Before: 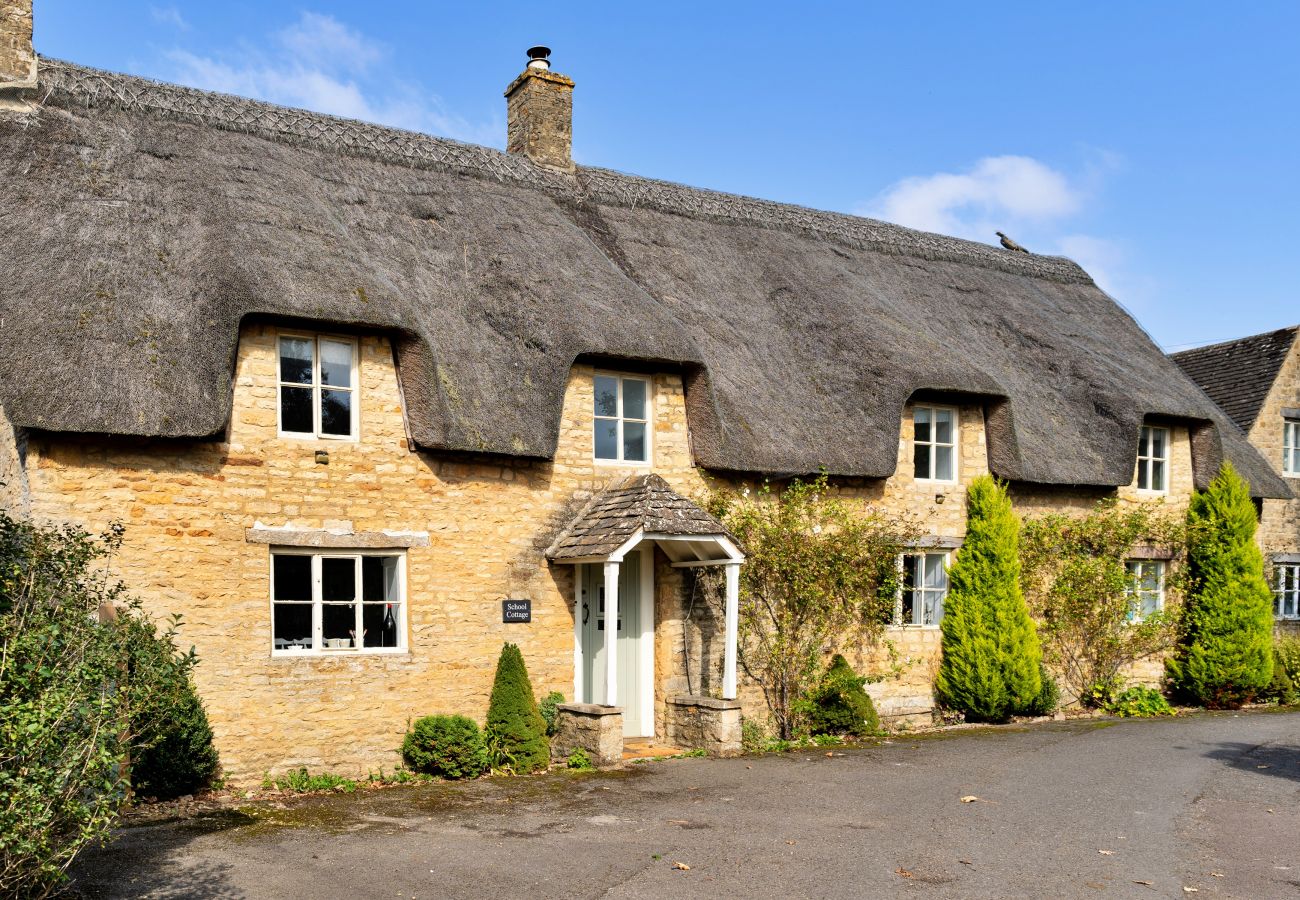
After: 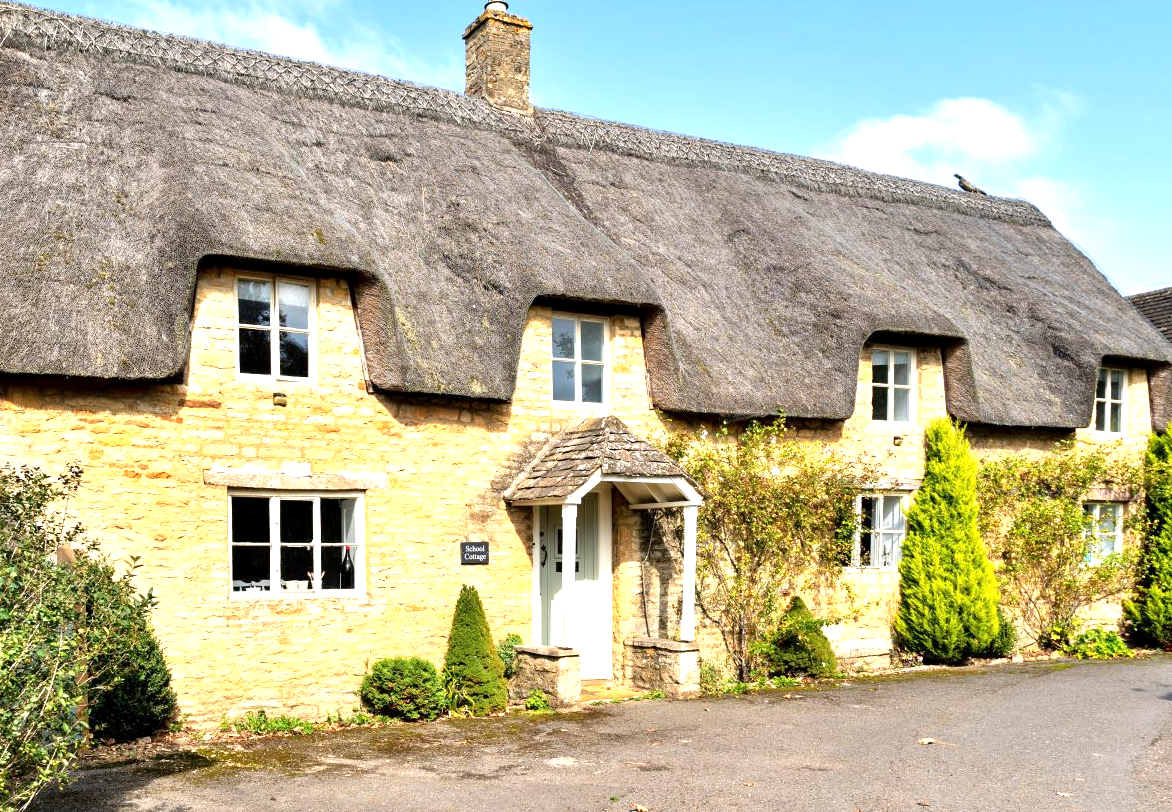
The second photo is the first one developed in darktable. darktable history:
crop: left 3.297%, top 6.488%, right 6.477%, bottom 3.237%
exposure: black level correction 0.001, exposure 0.961 EV, compensate highlight preservation false
